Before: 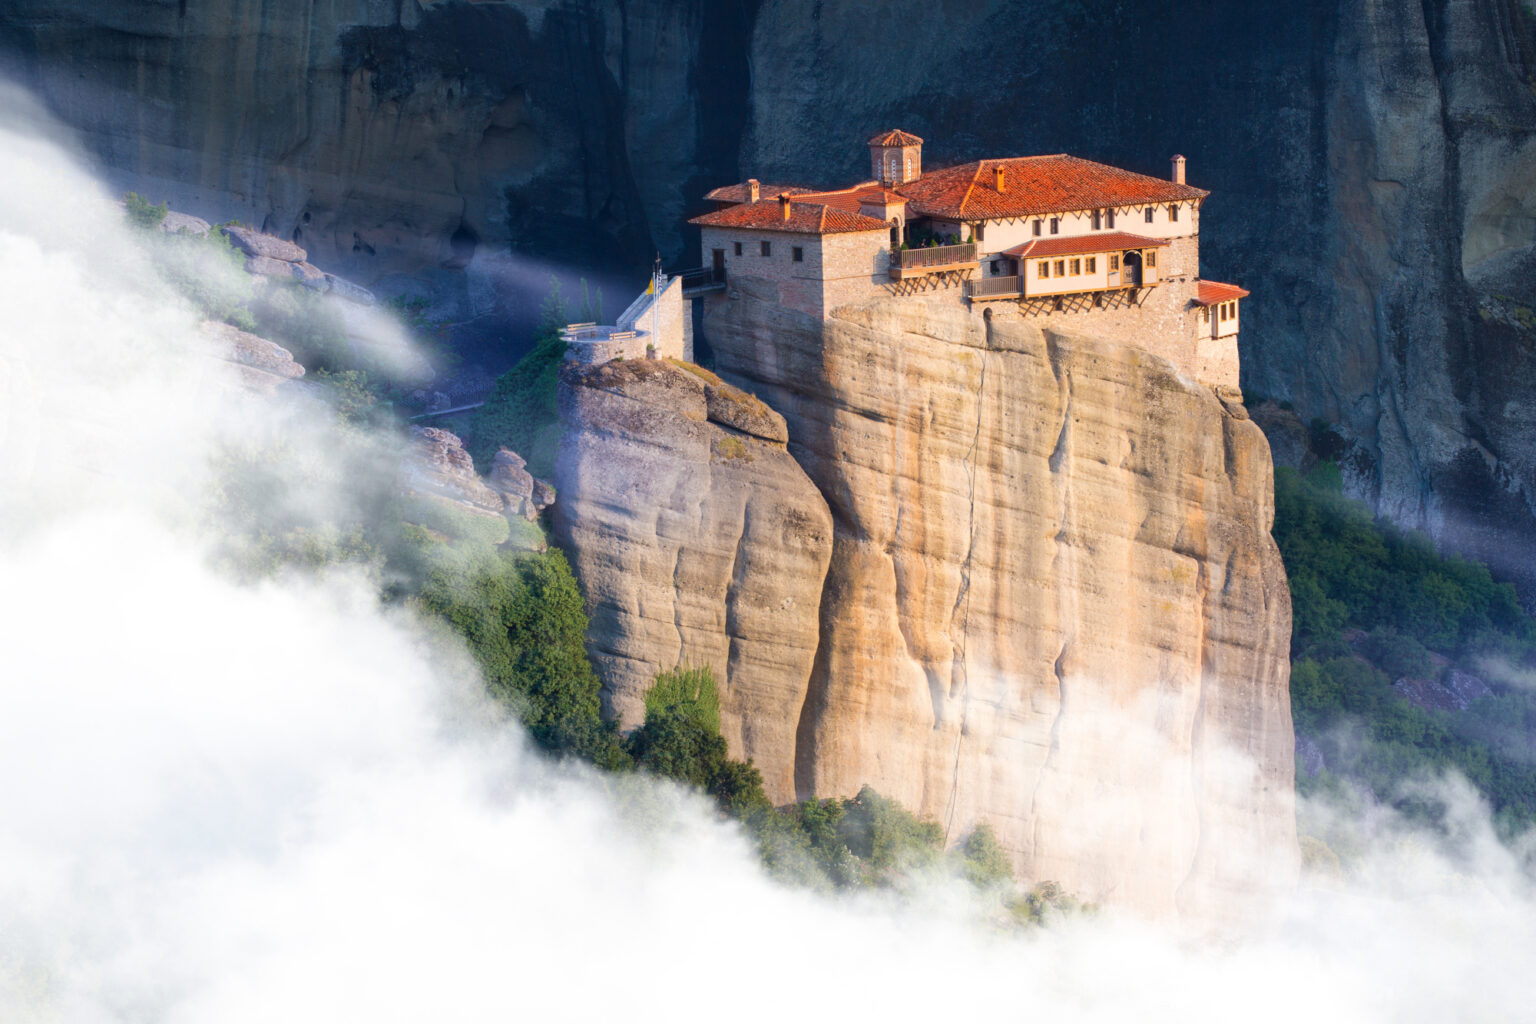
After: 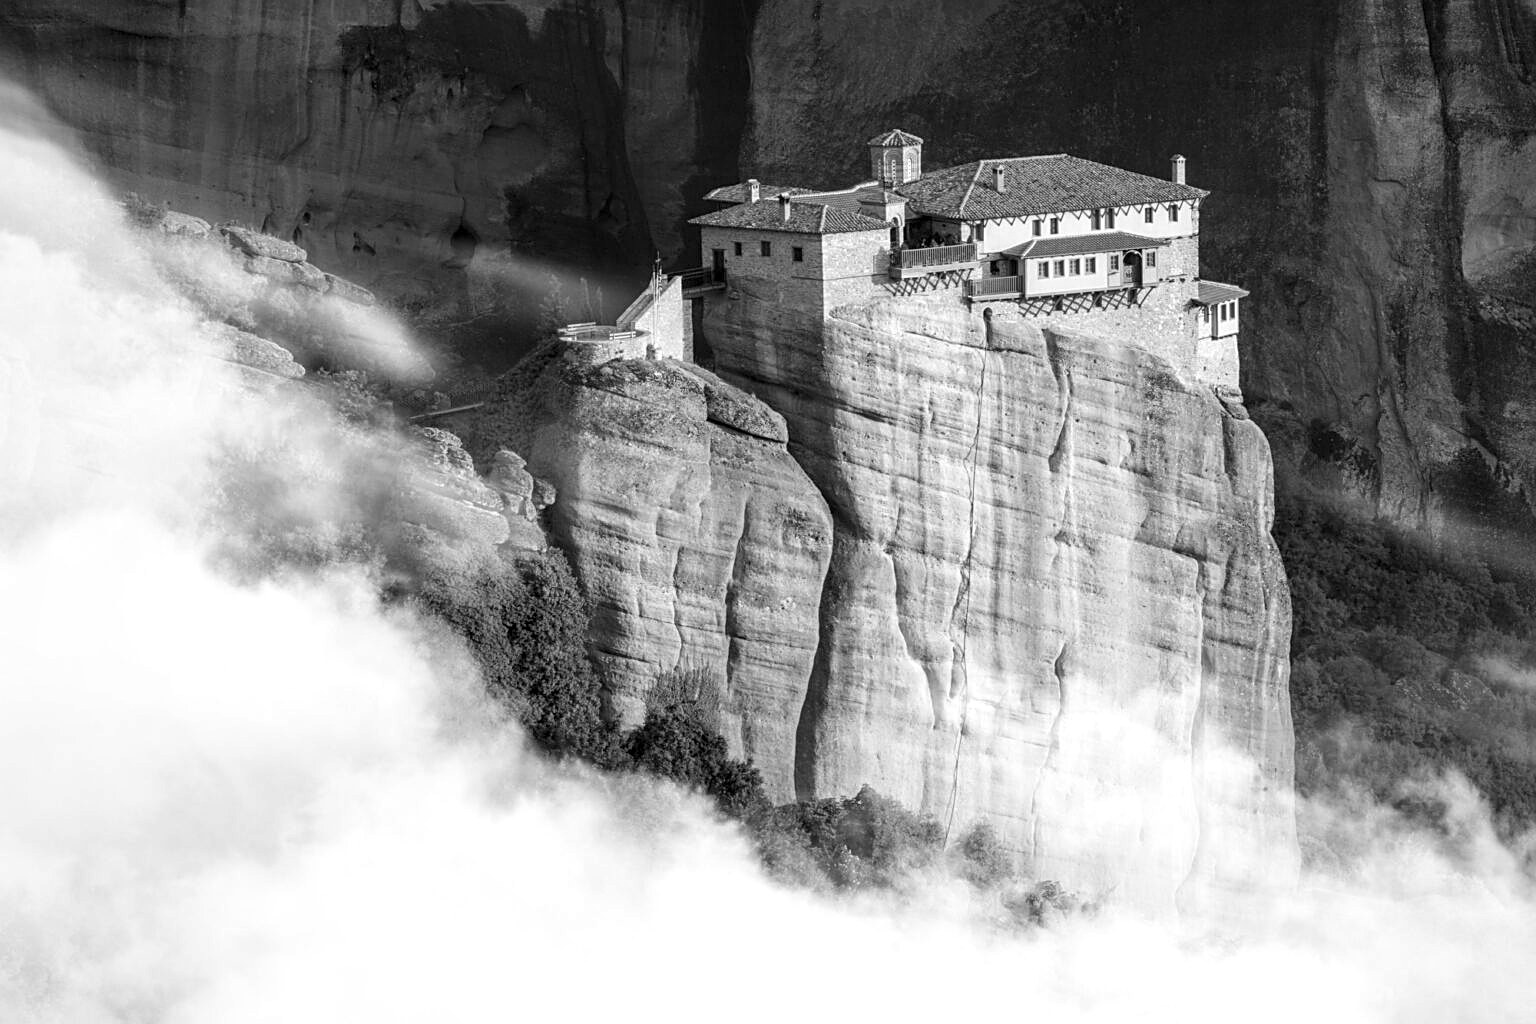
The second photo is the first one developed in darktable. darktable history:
monochrome: a -6.99, b 35.61, size 1.4
sharpen: on, module defaults
local contrast: detail 150%
